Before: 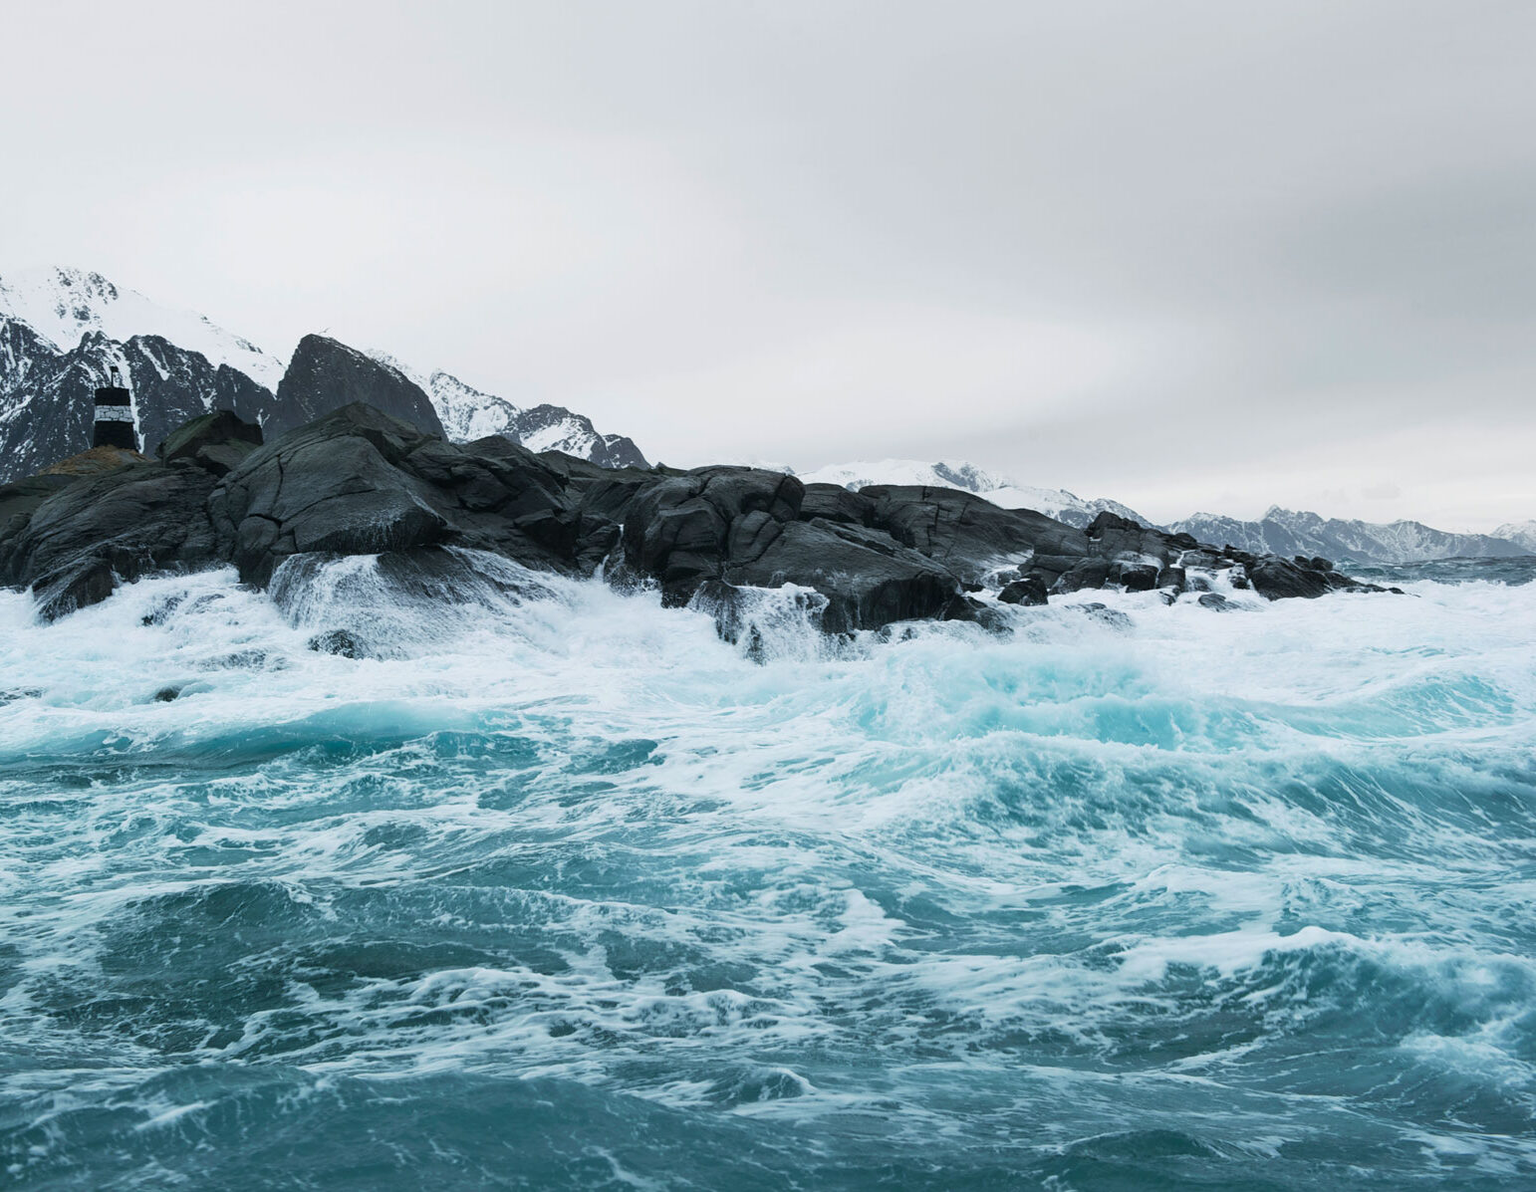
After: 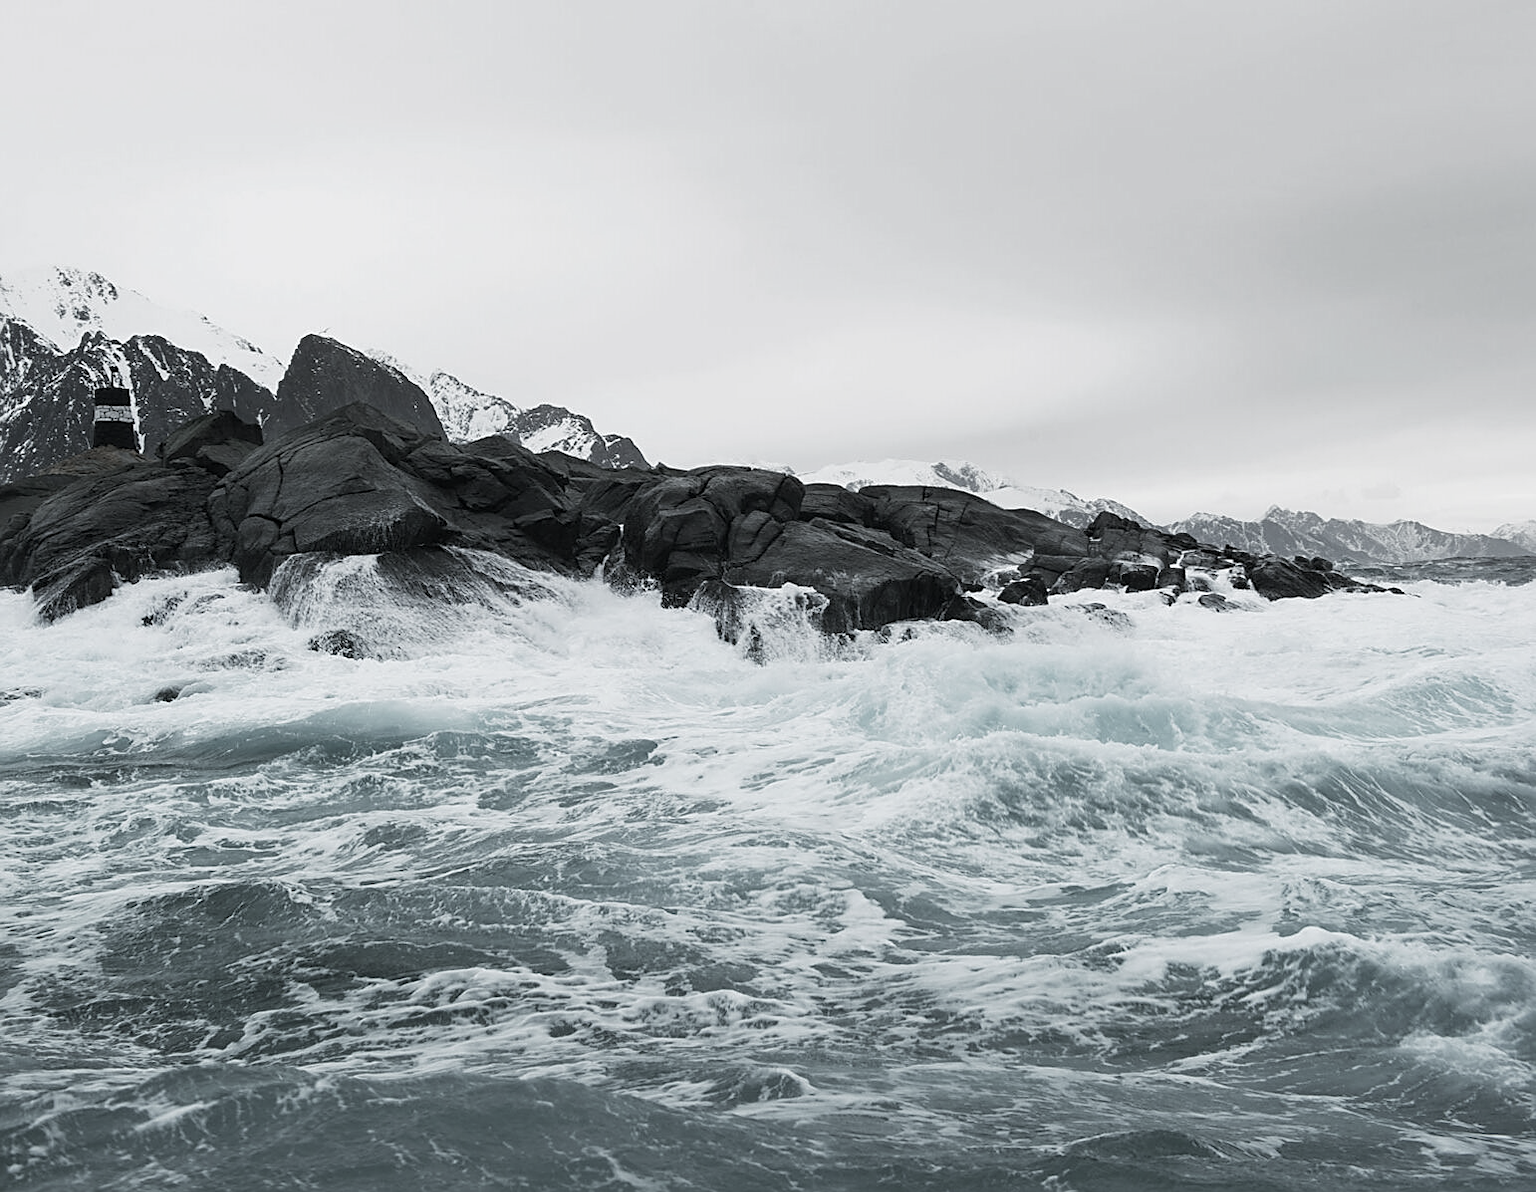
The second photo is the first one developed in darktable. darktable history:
color correction: saturation 0.3
sharpen: on, module defaults
